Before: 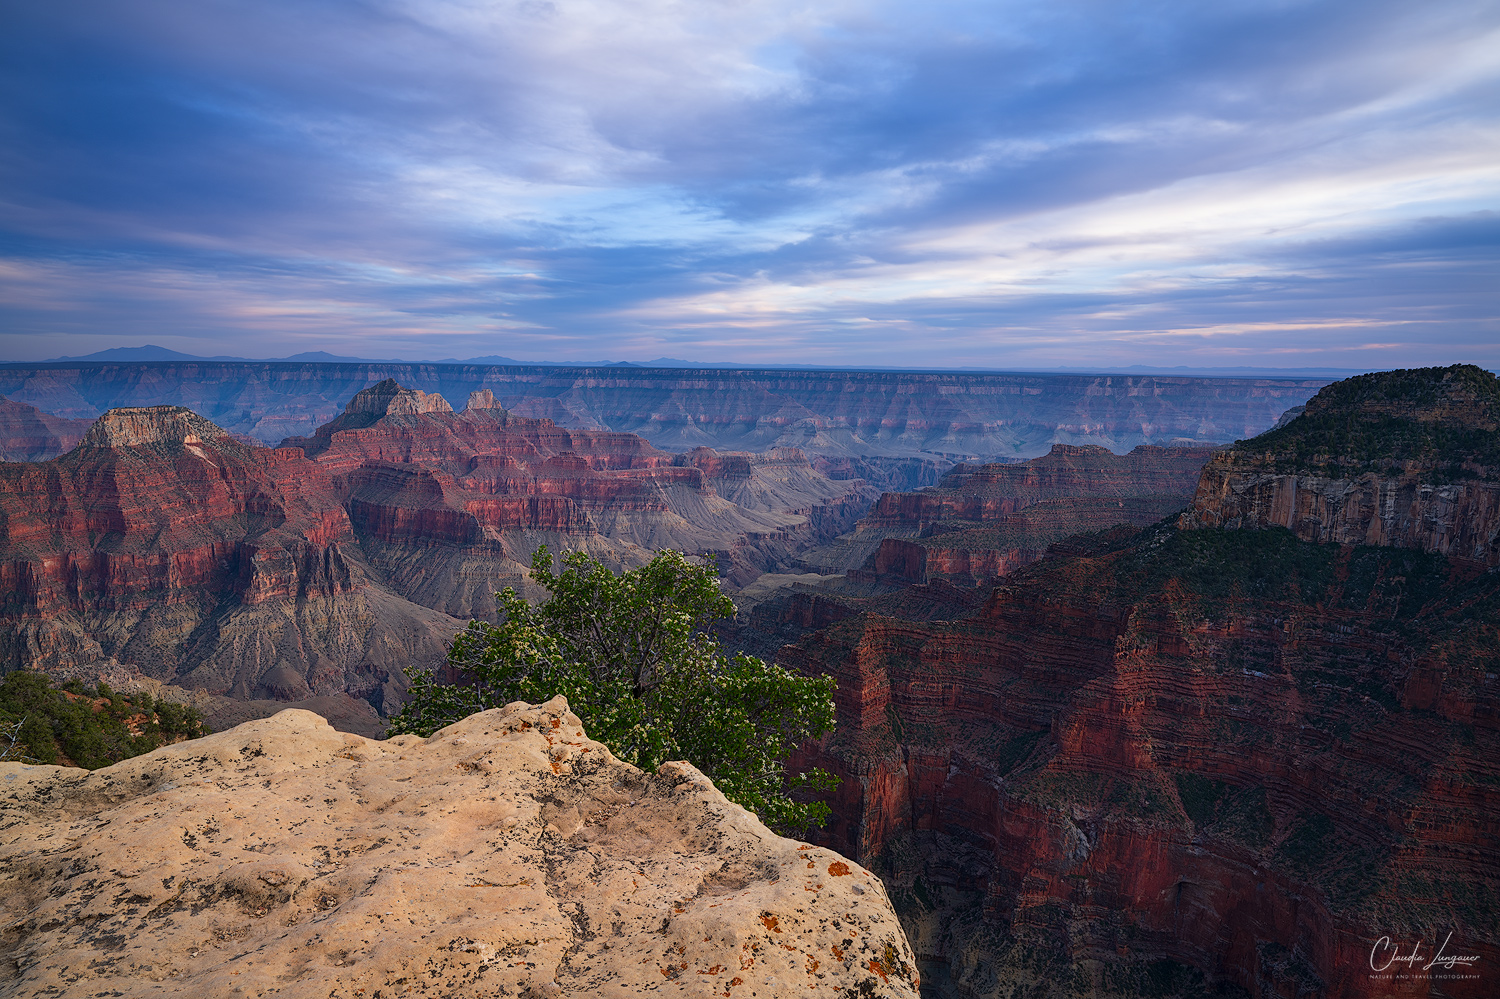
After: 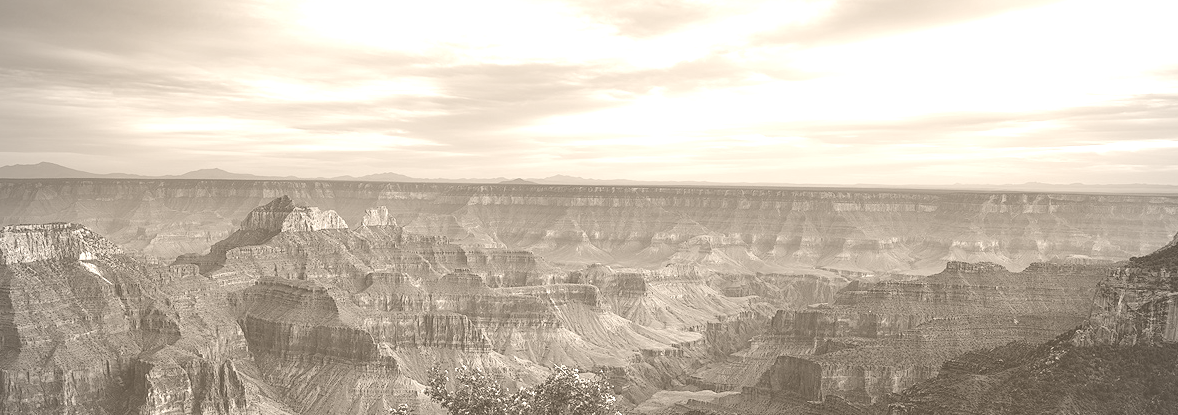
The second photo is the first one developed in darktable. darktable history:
colorize: hue 34.49°, saturation 35.33%, source mix 100%, version 1
exposure: exposure 0.217 EV, compensate highlight preservation false
vignetting: brightness -0.167
crop: left 7.036%, top 18.398%, right 14.379%, bottom 40.043%
